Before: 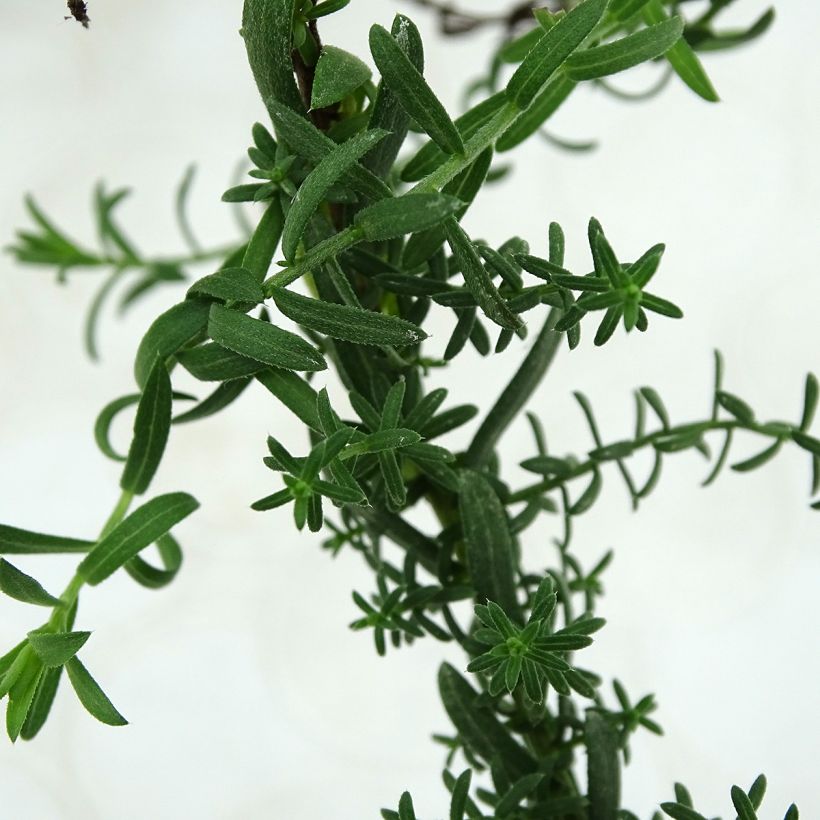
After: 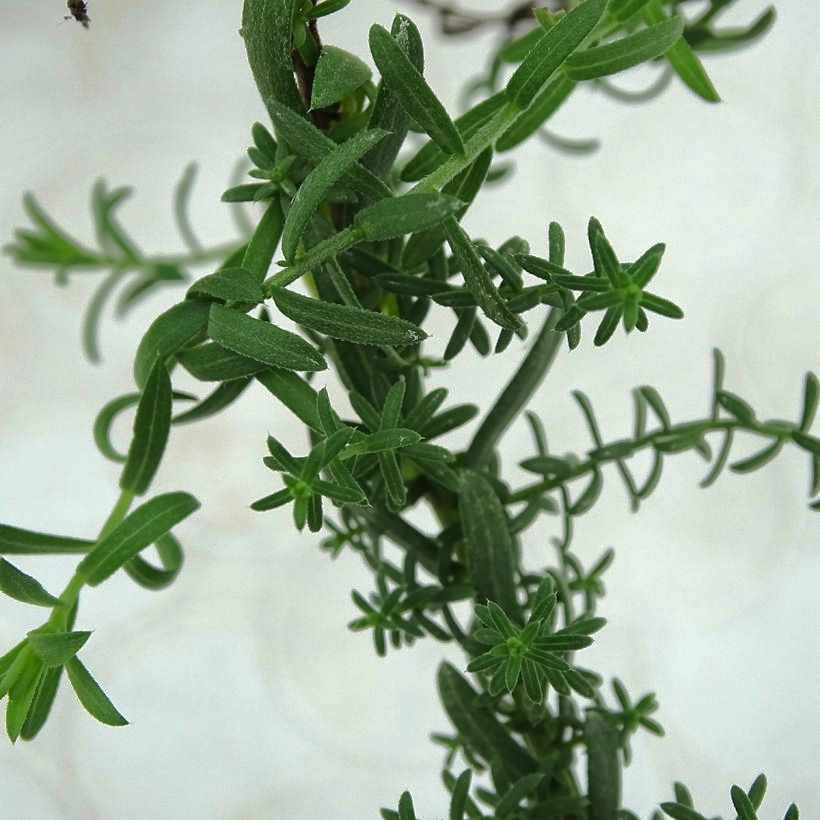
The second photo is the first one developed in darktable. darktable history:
shadows and highlights: shadows 40.2, highlights -60.05
